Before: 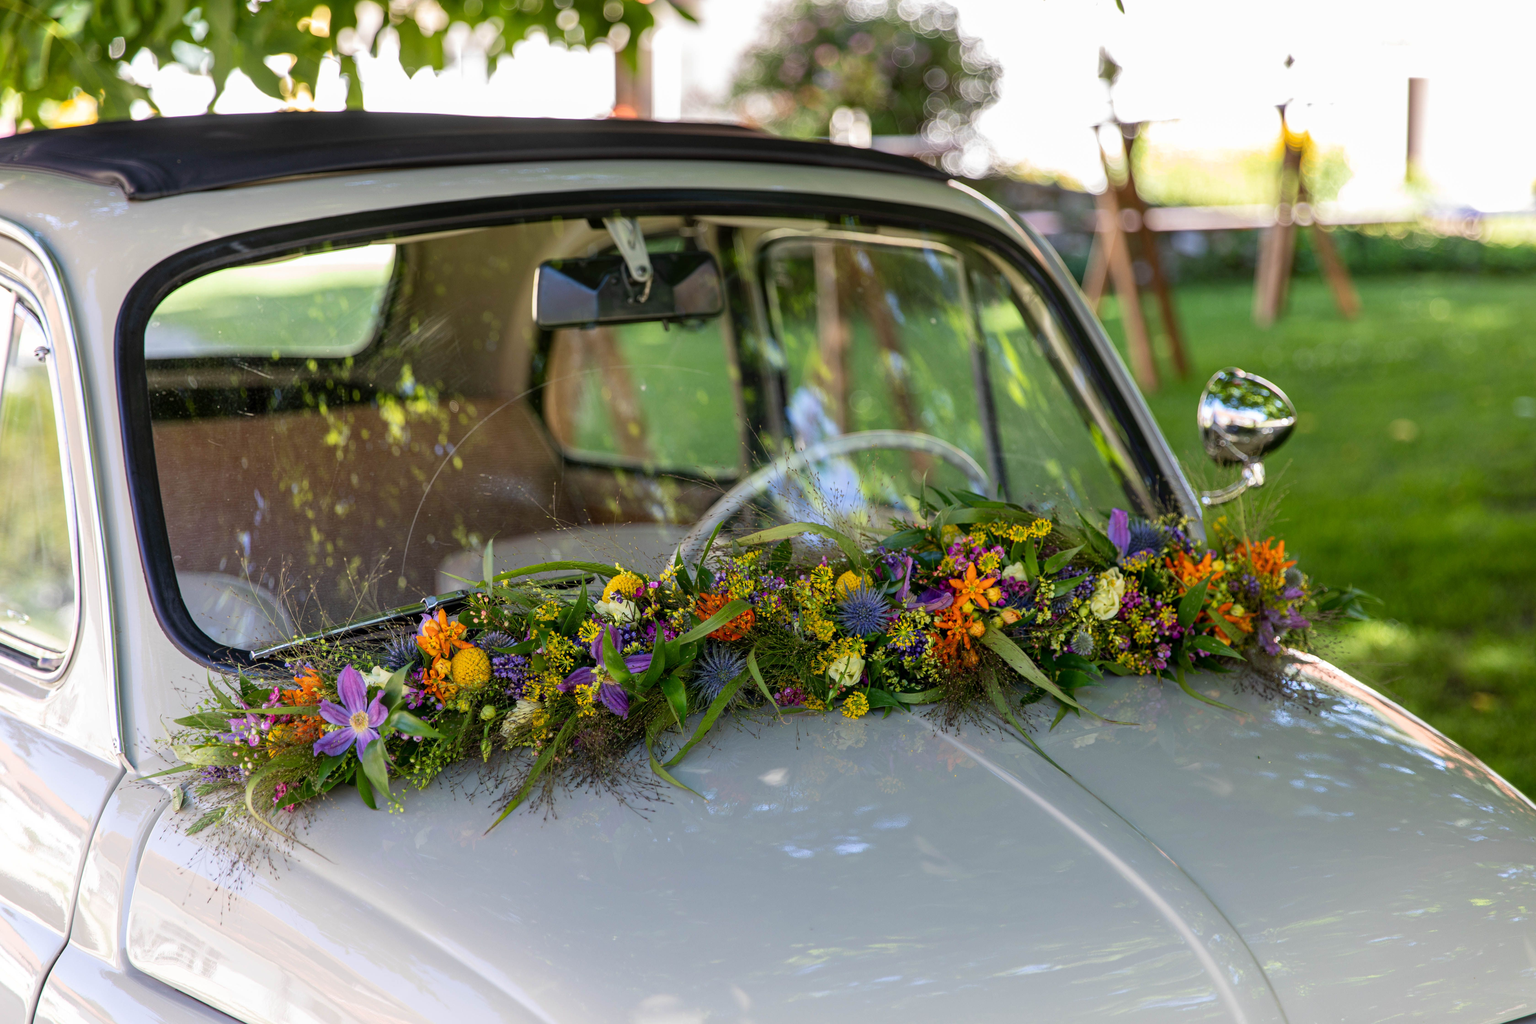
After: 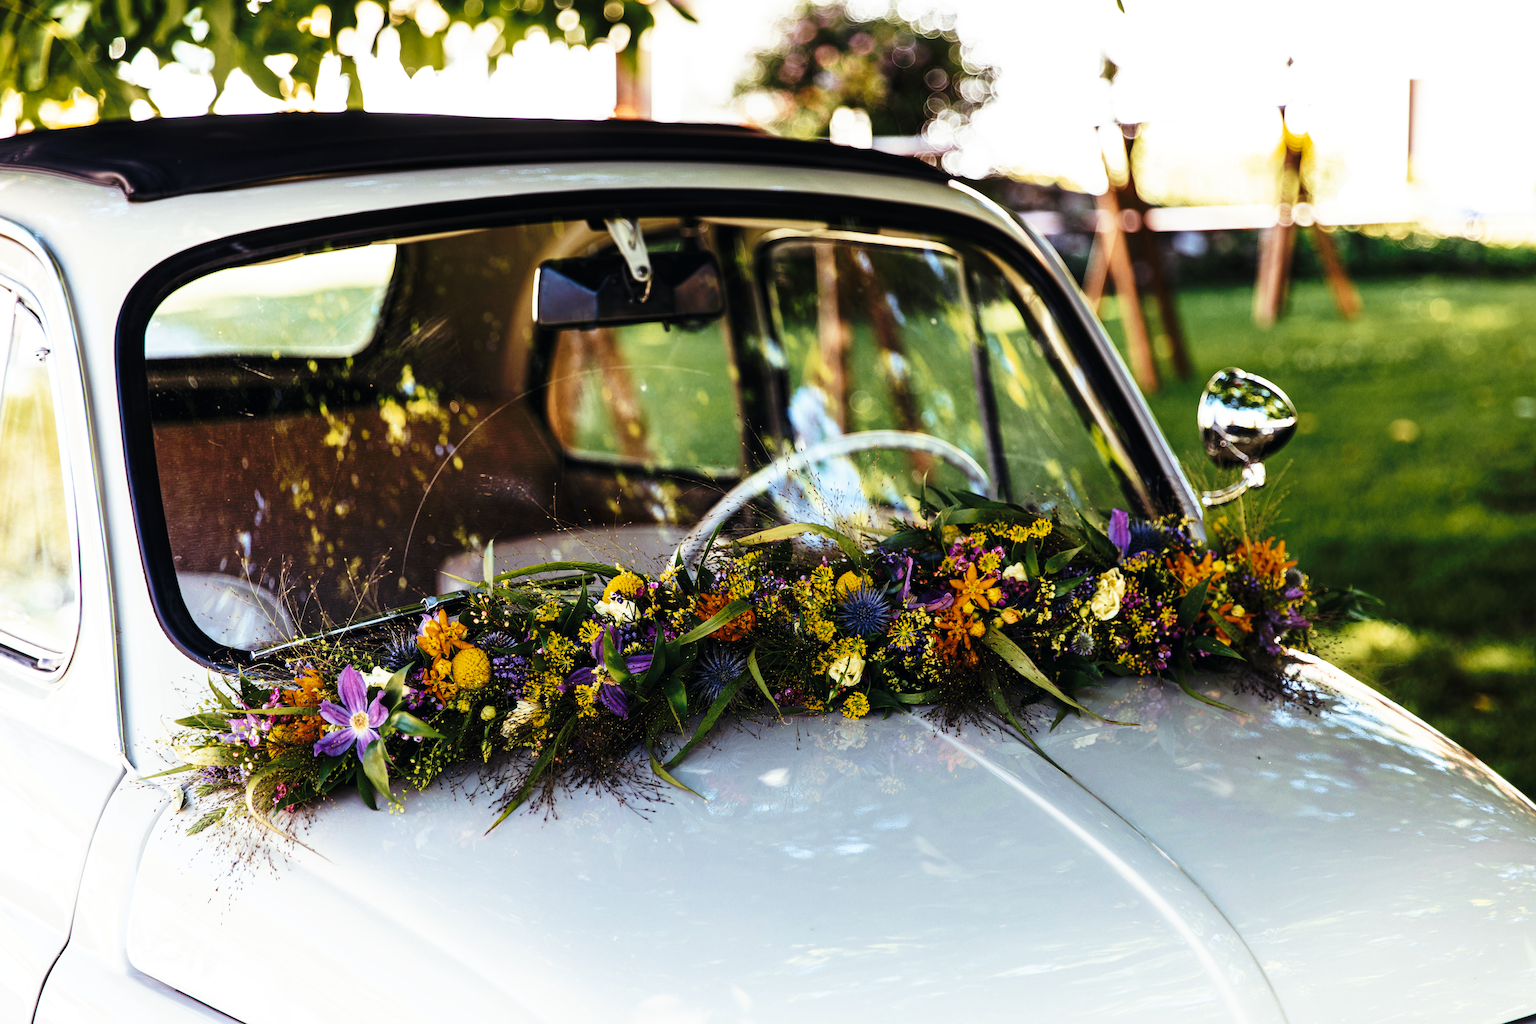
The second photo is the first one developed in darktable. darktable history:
tone curve: curves: ch0 [(0, 0) (0.003, 0.004) (0.011, 0.006) (0.025, 0.008) (0.044, 0.012) (0.069, 0.017) (0.1, 0.021) (0.136, 0.029) (0.177, 0.043) (0.224, 0.062) (0.277, 0.108) (0.335, 0.166) (0.399, 0.301) (0.468, 0.467) (0.543, 0.64) (0.623, 0.803) (0.709, 0.908) (0.801, 0.969) (0.898, 0.988) (1, 1)], preserve colors none
color look up table: target L [72.99, 79.76, 78.35, 94.2, 52.94, 50.86, 69.75, 51.93, 63.38, 48.81, 63.52, 42.63, 55.91, 33.07, 26.65, 200, 68.84, 78.85, 55.13, 56.3, 44.38, 41.45, 51.84, 49.34, 42.06, 39.91, 32.32, 7.289, 86.34, 63.57, 61.72, 47.47, 49.32, 52.6, 45.03, 39.88, 38.47, 38.08, 34.53, 31.76, 28.94, 23.05, 9.073, 53.05, 72.76, 59.12, 48.49, 44.13, 36.44], target a [-1.987, -2.08, -16.59, -3.77, -13.96, -16.55, -14.63, -19.72, -18.57, -12.79, -4.156, -14.55, -3.052, -16.21, -2.479, 0, 3.012, 4.857, 15.04, 17.96, 31.65, 26.31, 6.436, 18.94, 10.74, 17.83, 19.54, 3.009, 1.093, 20.17, 15.53, 35.41, 30.12, 3.566, 33.03, 14.67, 24.84, -1.979, 0.272, 27.78, 21.8, 0.278, 9.219, -13.09, -12.33, -15.64, -10.34, -6.169, -6.281], target b [34.99, 25.08, -3.881, 15.7, -8.466, -0.876, 22.28, 24.61, -6.425, -5.228, 21.92, 7.921, 29.51, 5.988, 15.46, 0, 40.42, 13.12, 30.1, 2.035, -2.187, 27.5, 1.889, 17.69, 25.93, 29.49, 29.34, 1.199, -2.203, -17.7, -14.87, -22.98, -14.36, -24.41, -21.54, -9.021, -11.24, -14.1, -14.49, -28.27, -21.63, -15.71, -14.12, -10.77, -18.68, -20.39, -10.25, -13.05, -4.789], num patches 49
